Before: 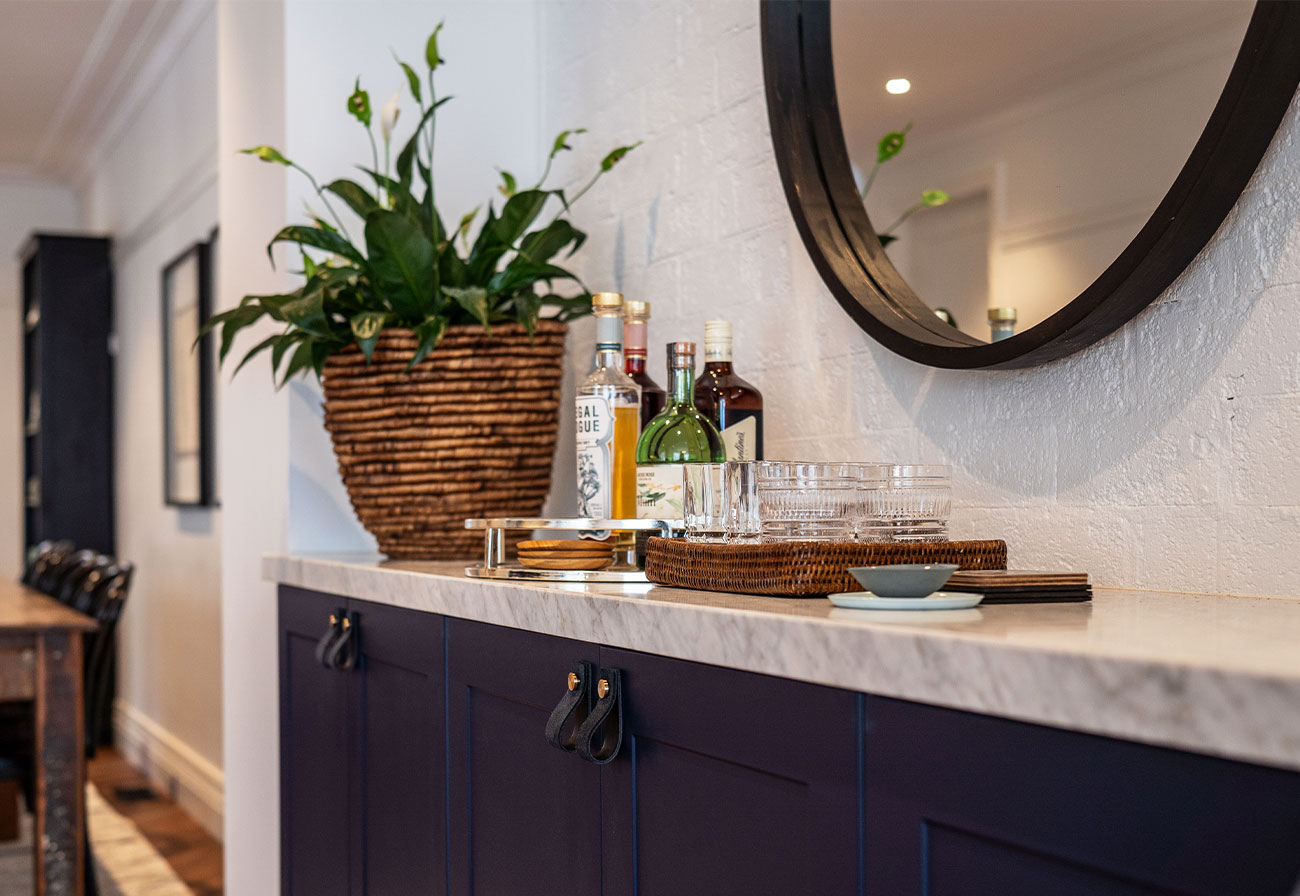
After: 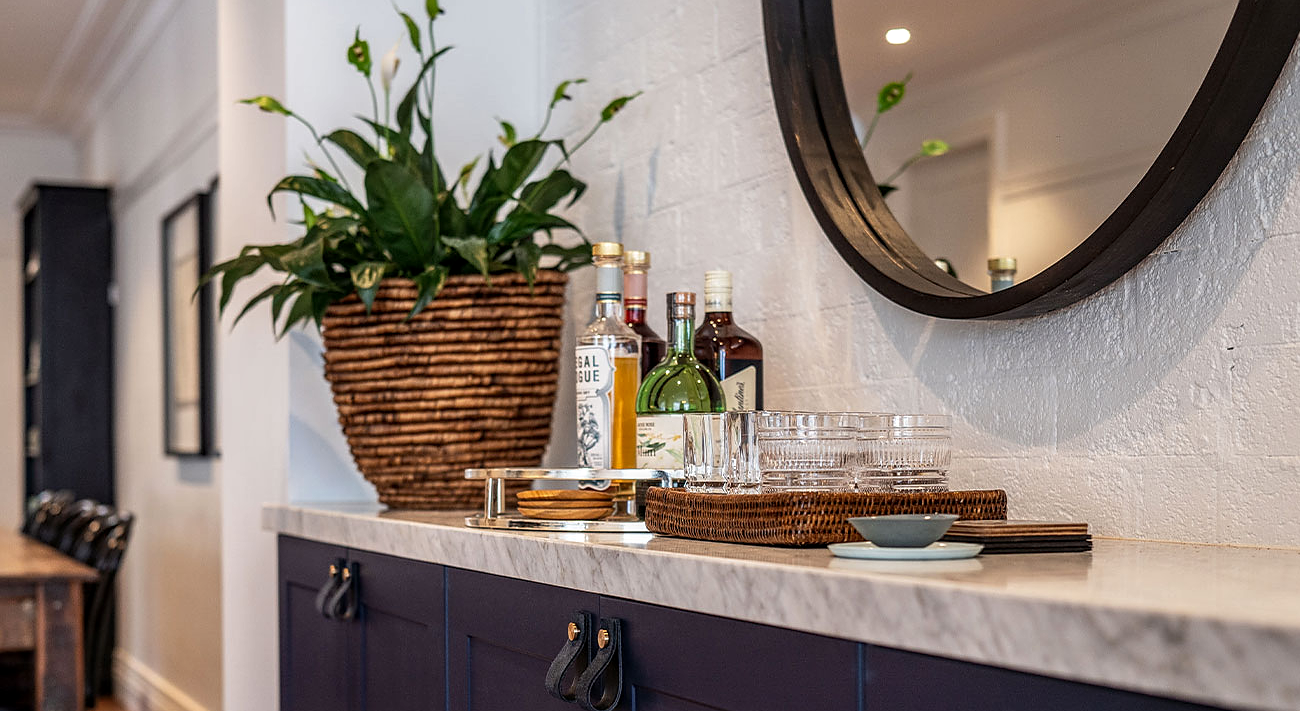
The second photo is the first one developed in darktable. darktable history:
sharpen: radius 0.978, amount 0.615
local contrast: on, module defaults
crop and rotate: top 5.666%, bottom 14.897%
